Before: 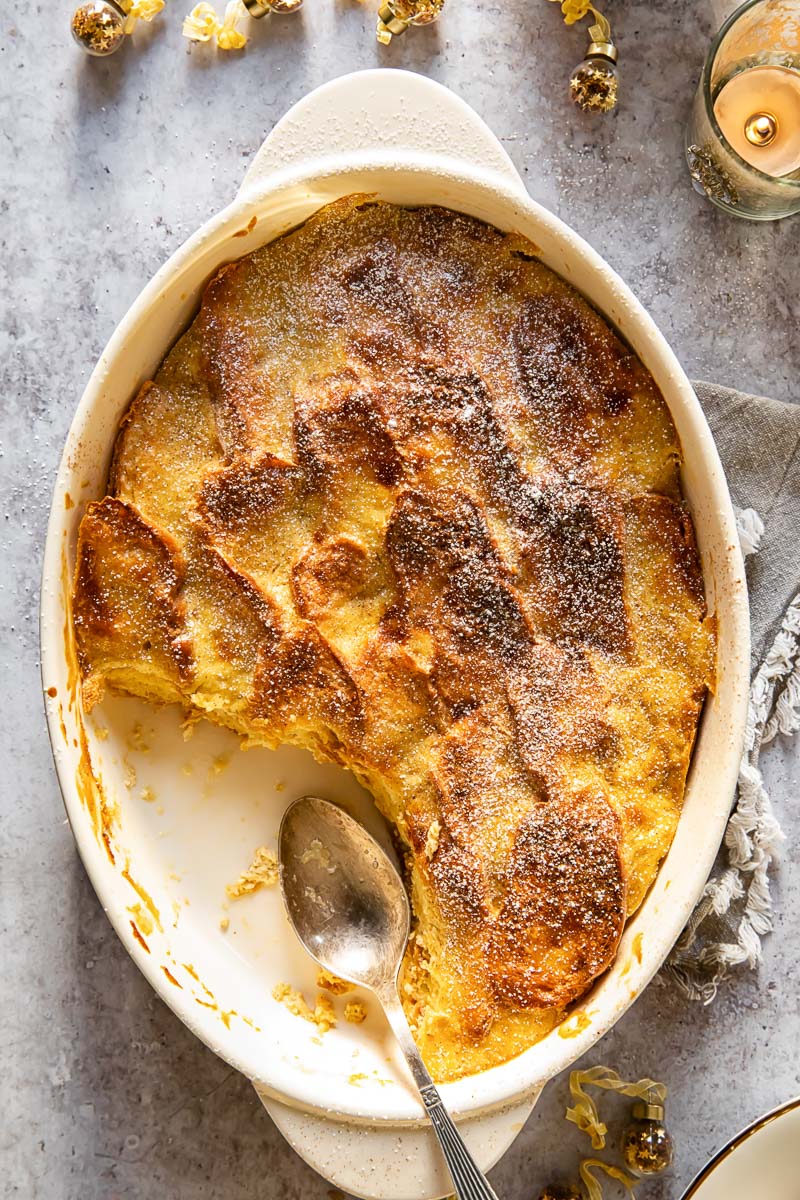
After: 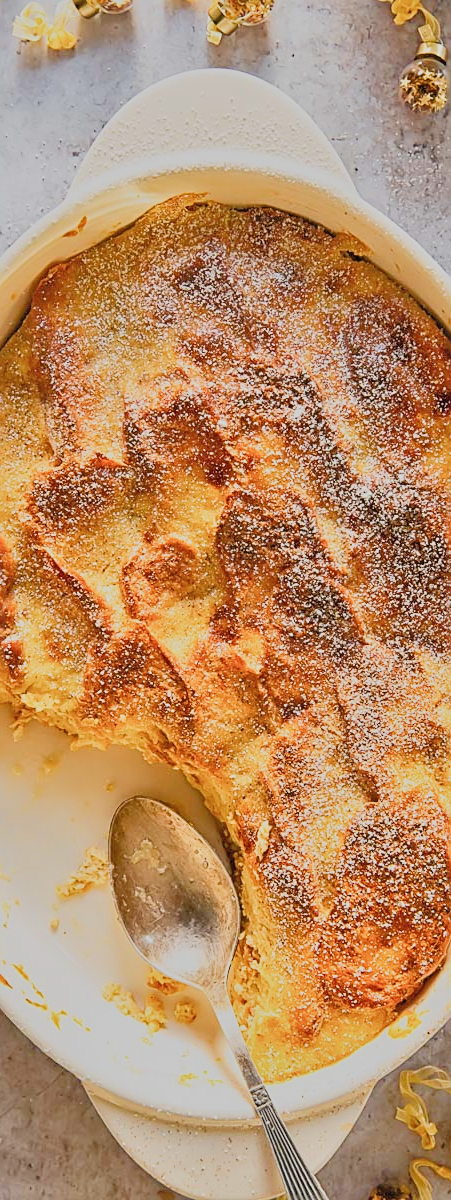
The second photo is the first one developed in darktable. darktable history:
tone equalizer: -8 EV 1.99 EV, -7 EV 1.99 EV, -6 EV 2 EV, -5 EV 1.99 EV, -4 EV 1.99 EV, -3 EV 1.48 EV, -2 EV 0.991 EV, -1 EV 0.51 EV
crop: left 21.34%, right 22.233%
sharpen: on, module defaults
filmic rgb: black relative exposure -6.95 EV, white relative exposure 5.59 EV, hardness 2.85, preserve chrominance RGB euclidean norm, color science v5 (2021), iterations of high-quality reconstruction 0, contrast in shadows safe, contrast in highlights safe
